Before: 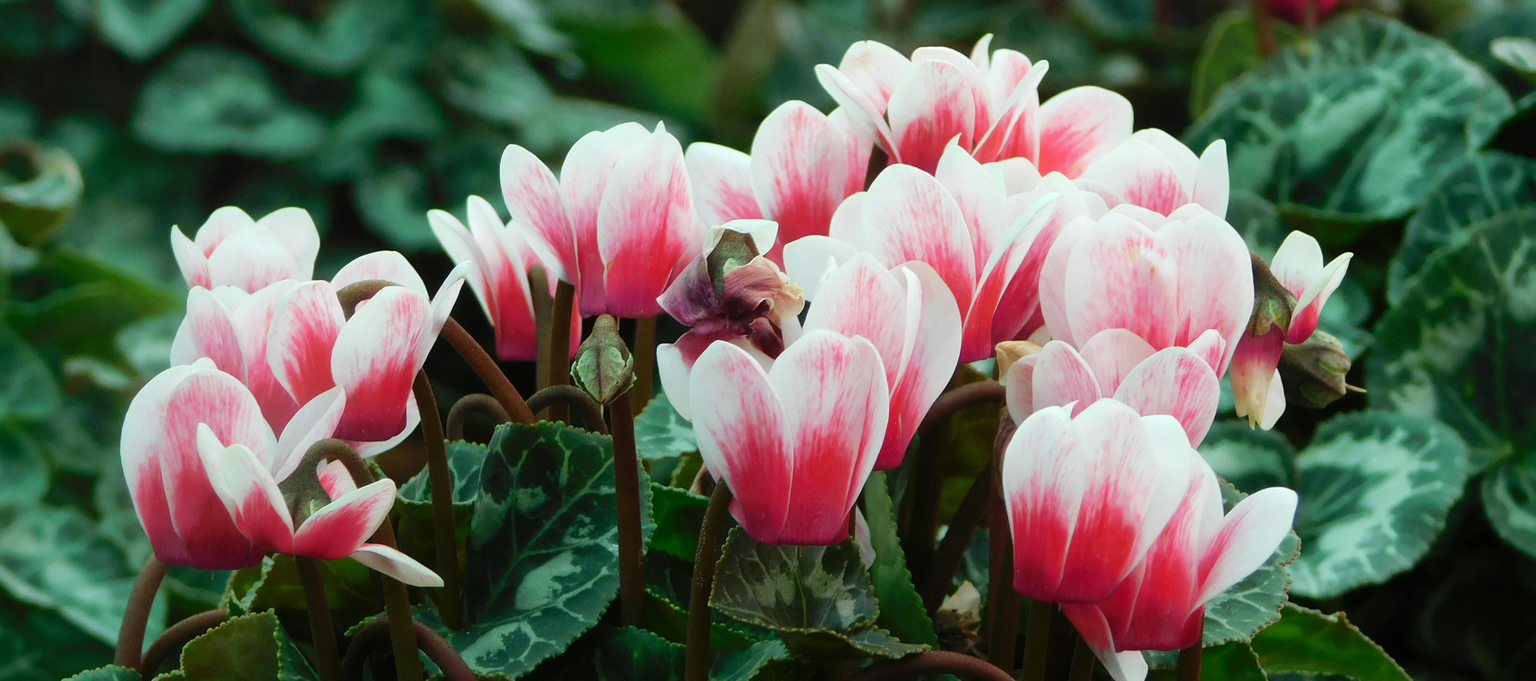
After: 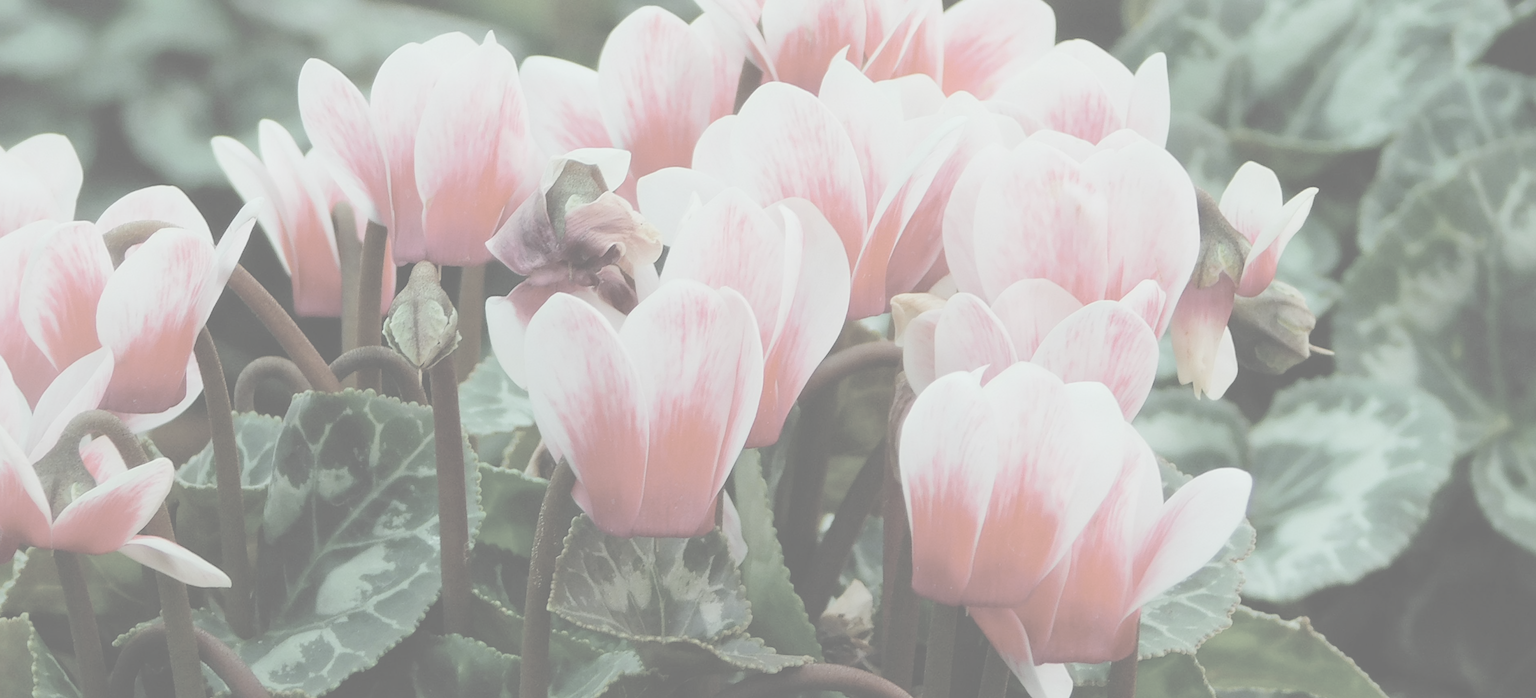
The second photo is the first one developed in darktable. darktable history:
crop: left 16.324%, top 14.062%
contrast brightness saturation: contrast -0.302, brightness 0.768, saturation -0.789
color balance rgb: linear chroma grading › mid-tones 7.458%, perceptual saturation grading › global saturation 25.891%, contrast 5.085%
